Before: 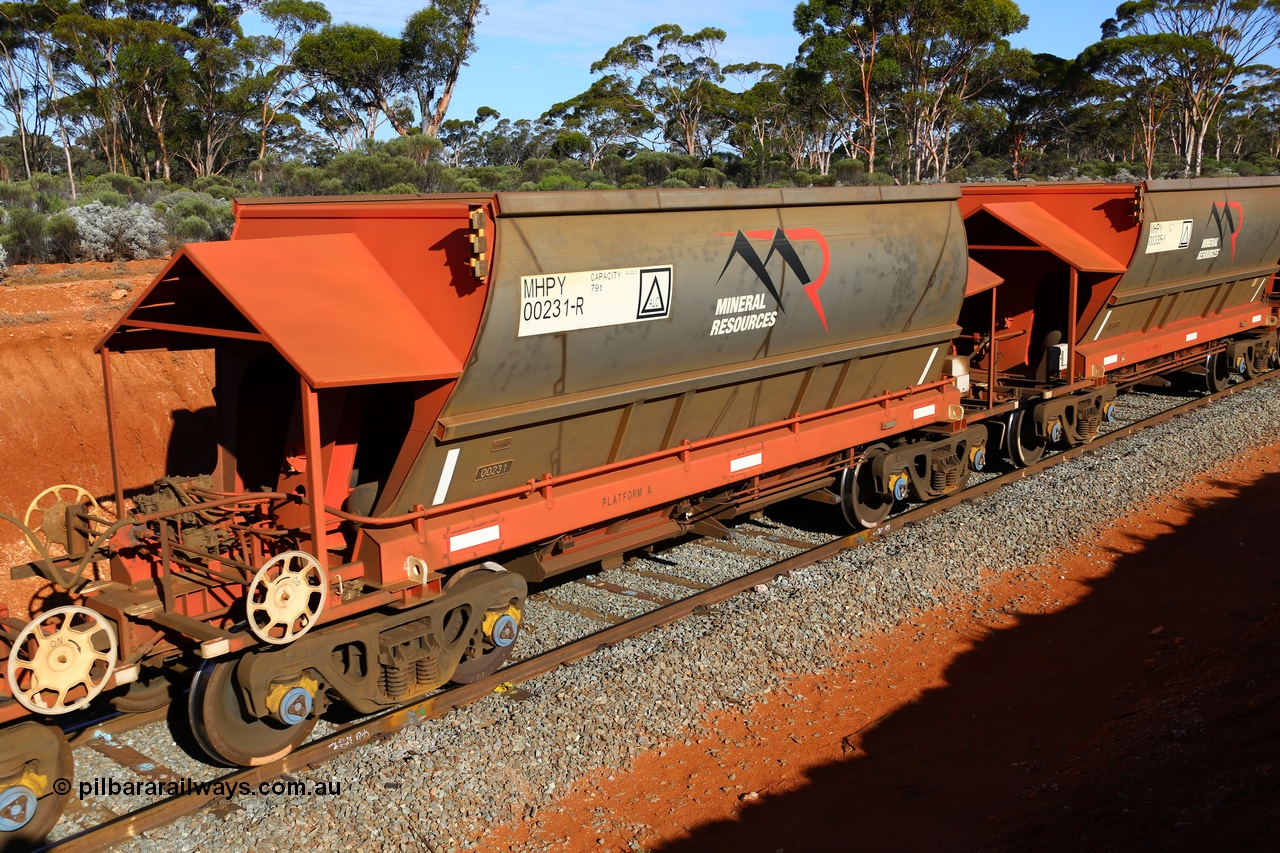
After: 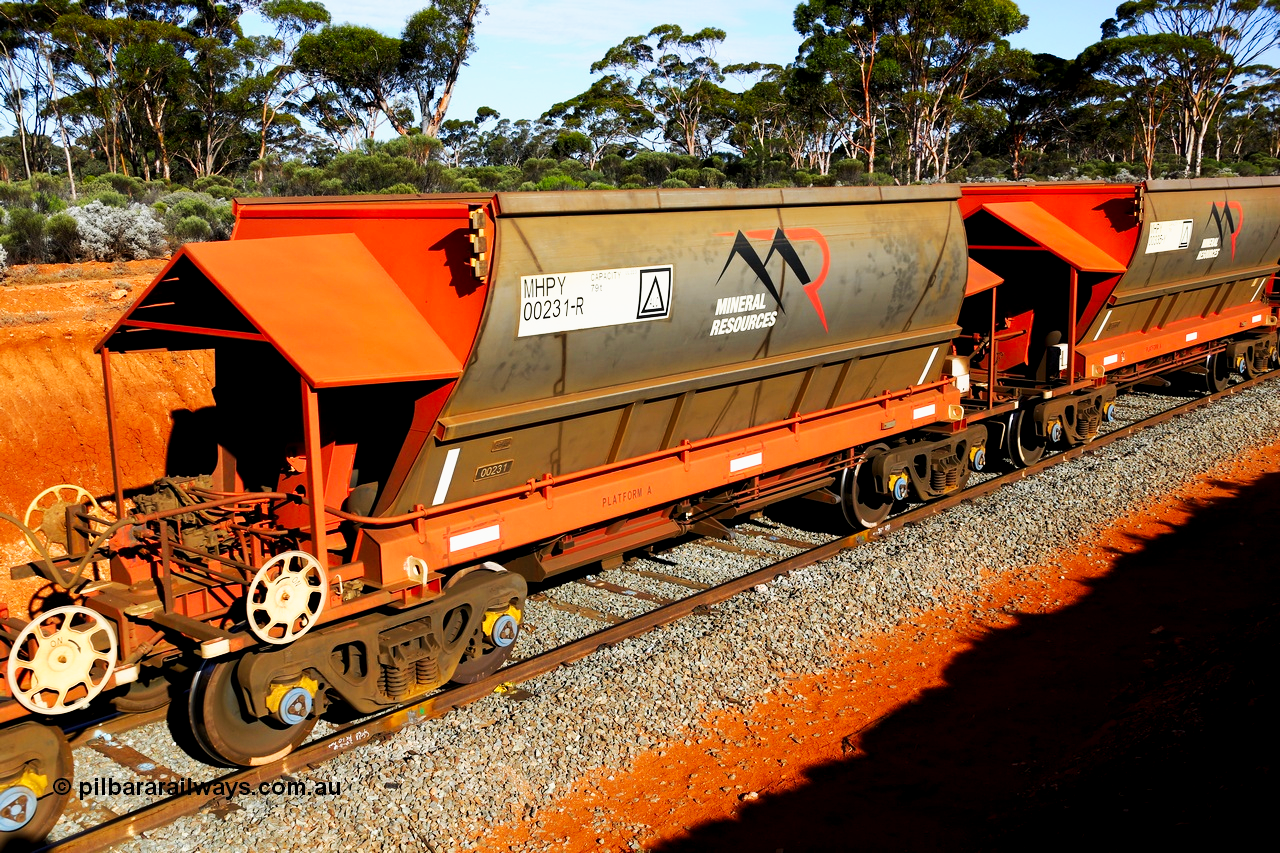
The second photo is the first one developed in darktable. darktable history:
exposure: black level correction 0.006, exposure -0.225 EV, compensate exposure bias true, compensate highlight preservation false
tone curve: curves: ch0 [(0, 0) (0.003, 0.003) (0.011, 0.009) (0.025, 0.022) (0.044, 0.037) (0.069, 0.051) (0.1, 0.079) (0.136, 0.114) (0.177, 0.152) (0.224, 0.212) (0.277, 0.281) (0.335, 0.358) (0.399, 0.459) (0.468, 0.573) (0.543, 0.684) (0.623, 0.779) (0.709, 0.866) (0.801, 0.949) (0.898, 0.98) (1, 1)], preserve colors none
